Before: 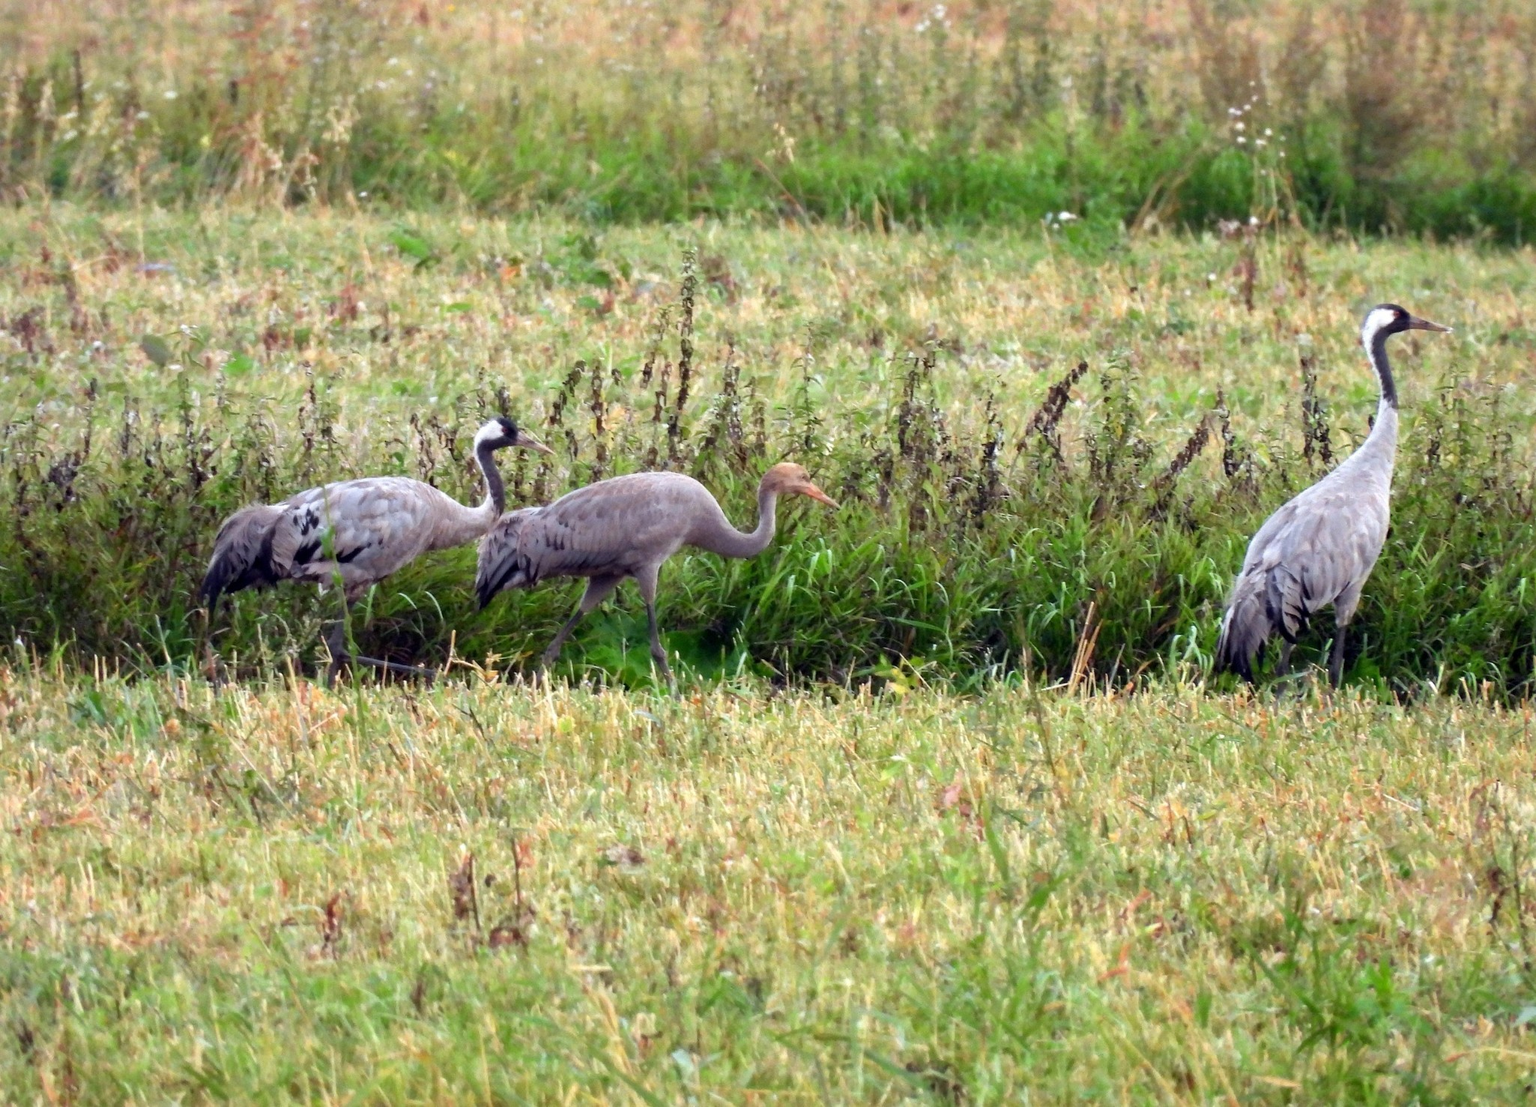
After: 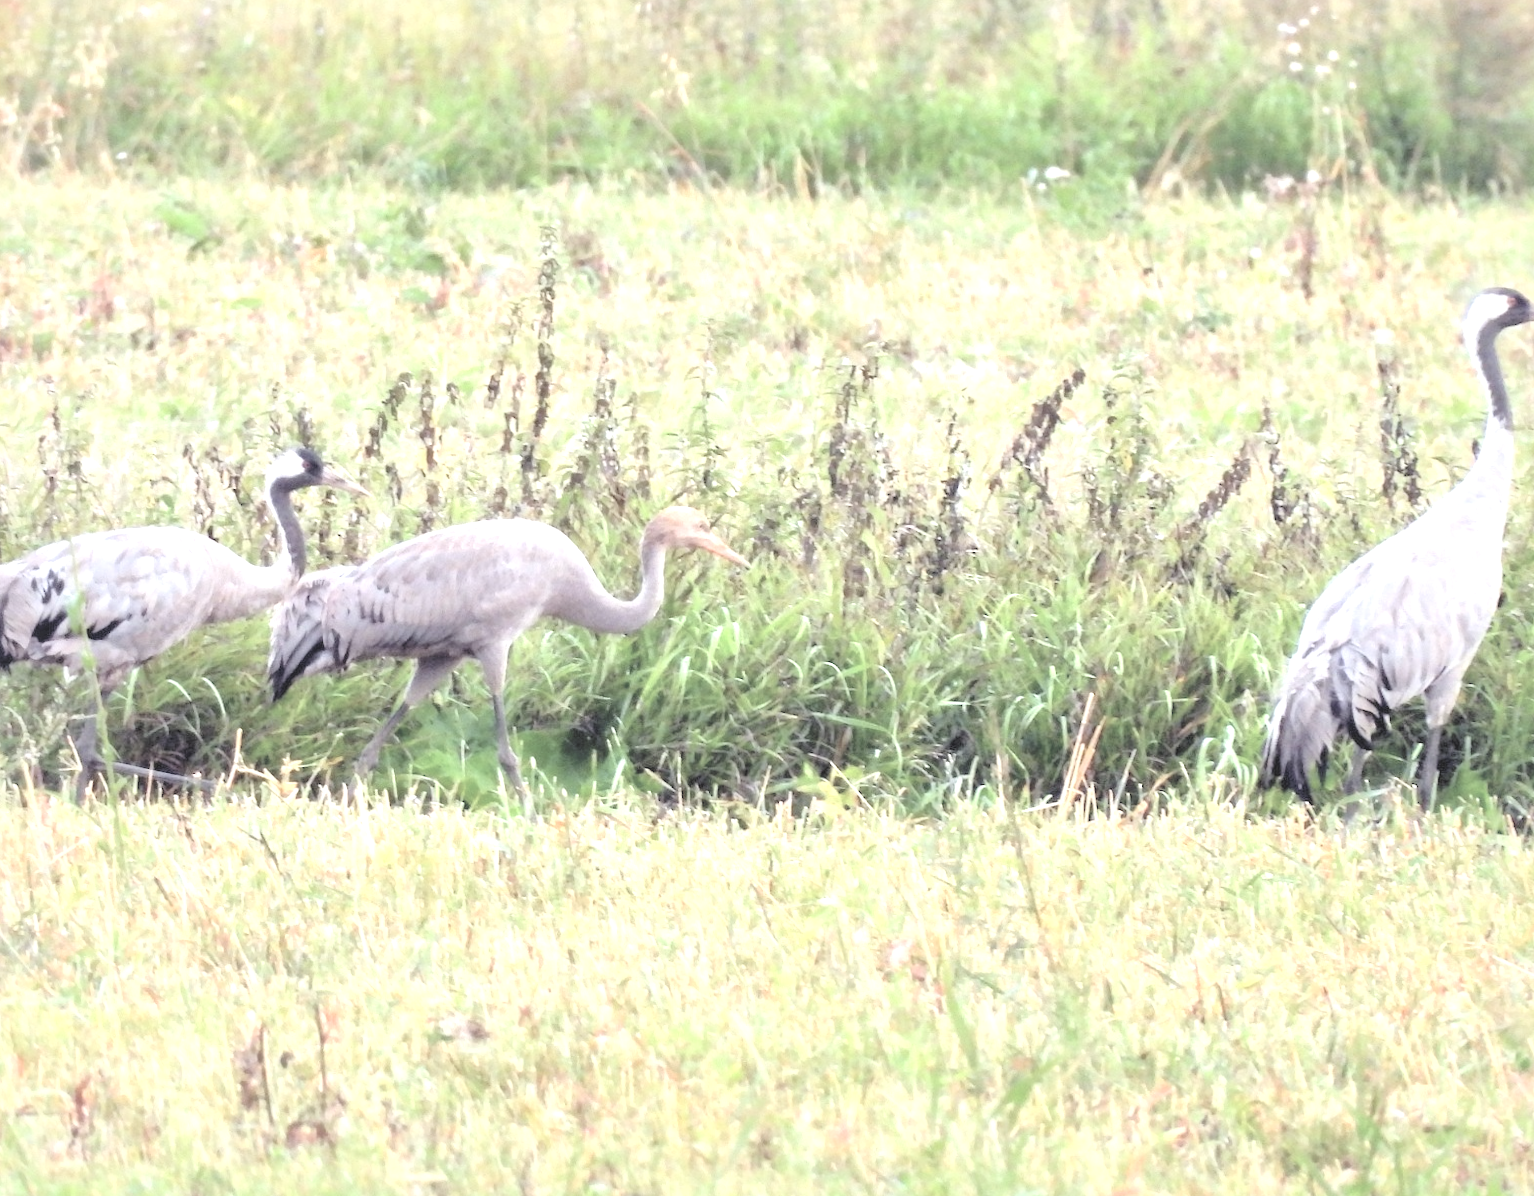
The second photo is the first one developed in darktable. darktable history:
crop: left 16.768%, top 8.653%, right 8.362%, bottom 12.485%
contrast brightness saturation: brightness 1
rotate and perspective: lens shift (horizontal) -0.055, automatic cropping off
color correction: saturation 0.57
local contrast: mode bilateral grid, contrast 100, coarseness 100, detail 165%, midtone range 0.2
shadows and highlights: shadows 30.86, highlights 0, soften with gaussian
exposure: black level correction 0, exposure 0.7 EV, compensate exposure bias true, compensate highlight preservation false
